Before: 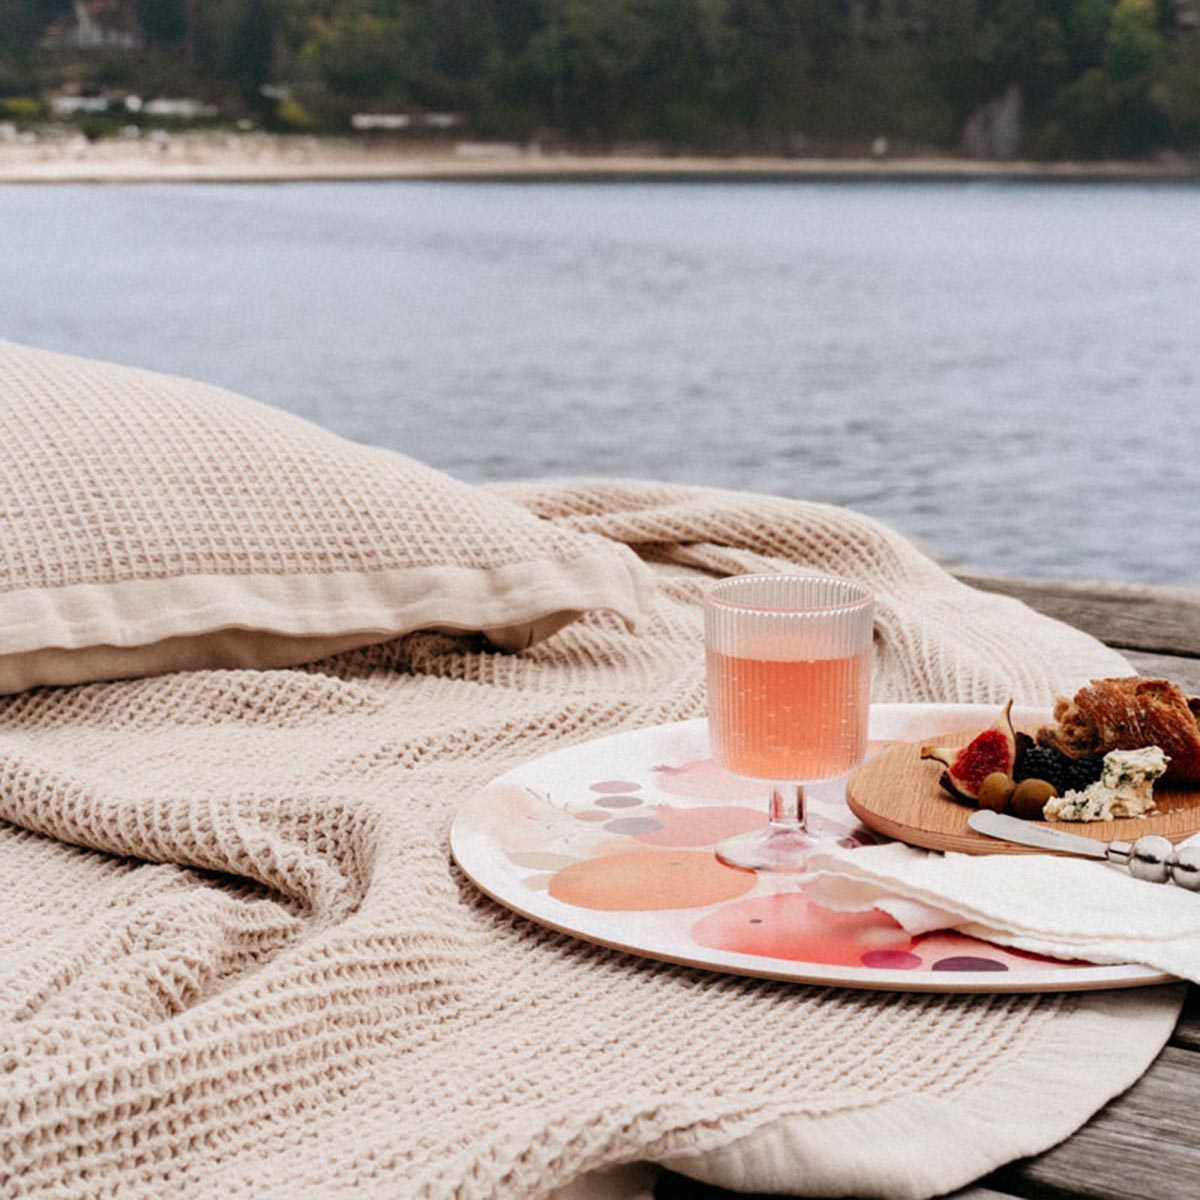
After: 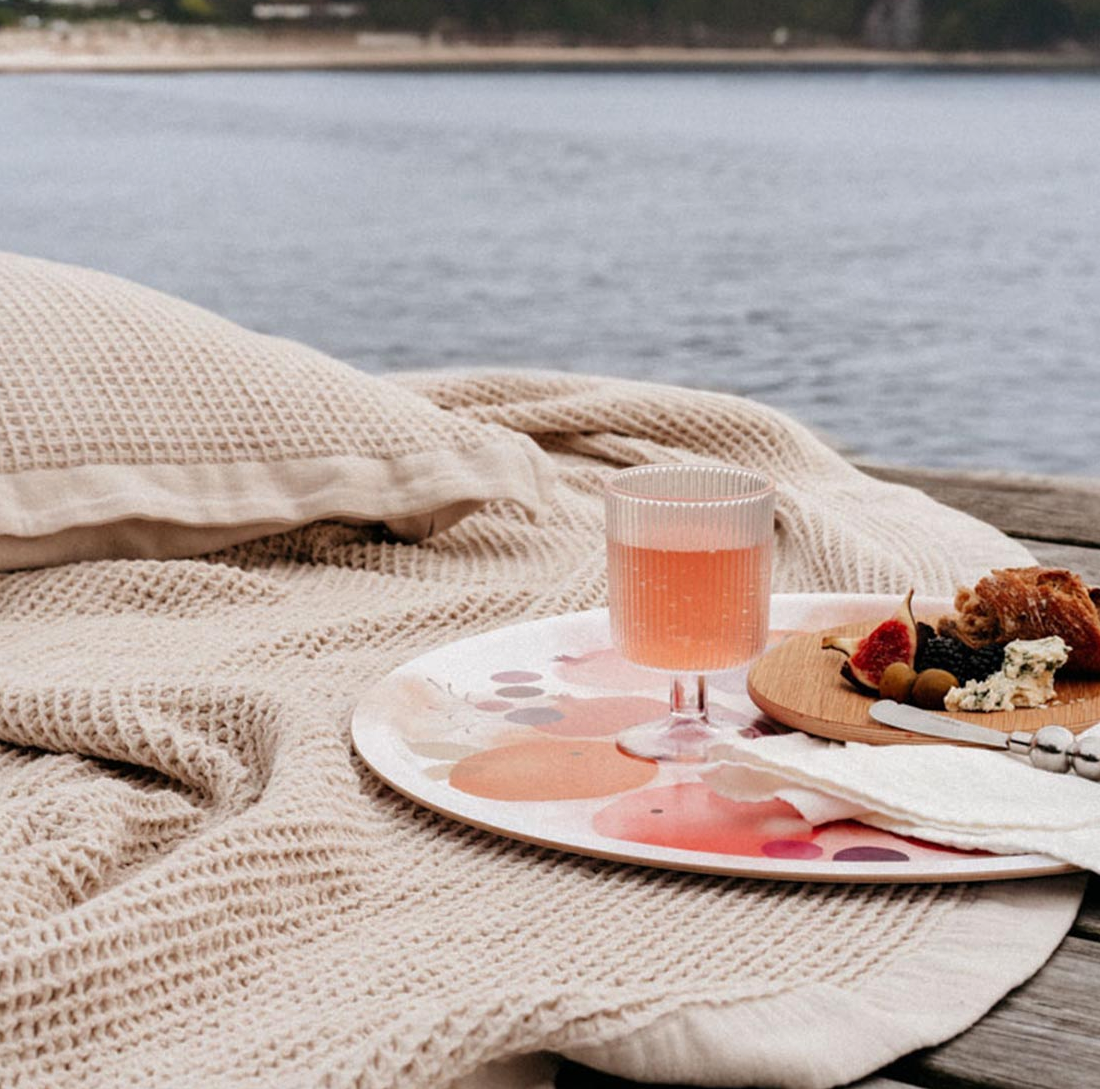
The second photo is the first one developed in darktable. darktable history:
shadows and highlights: shadows 10, white point adjustment 1, highlights -40
crop and rotate: left 8.262%, top 9.226%
